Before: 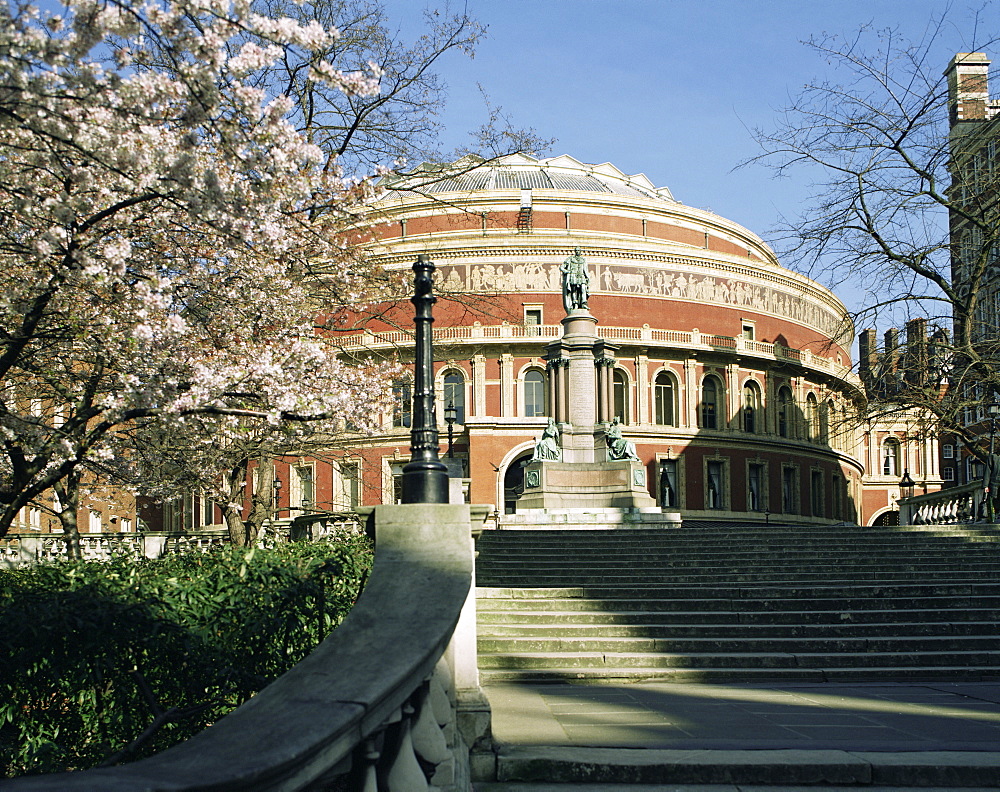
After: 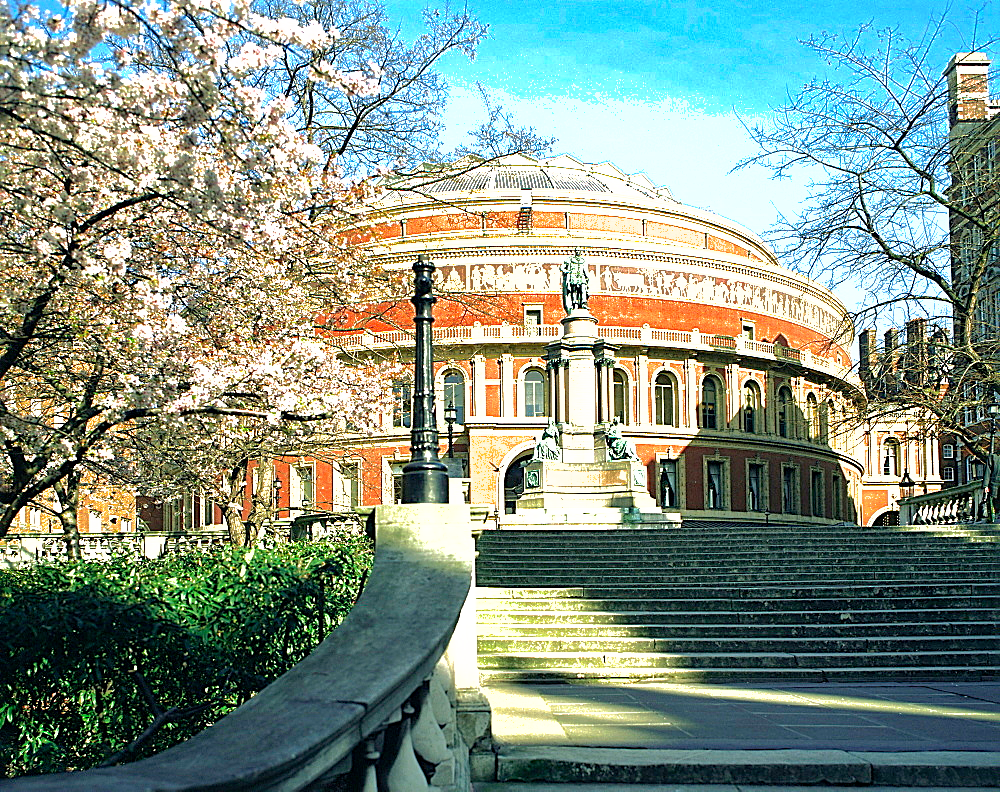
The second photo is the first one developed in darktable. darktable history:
exposure: exposure 1.226 EV, compensate highlight preservation false
shadows and highlights: shadows 39.25, highlights -59.84
sharpen: on, module defaults
